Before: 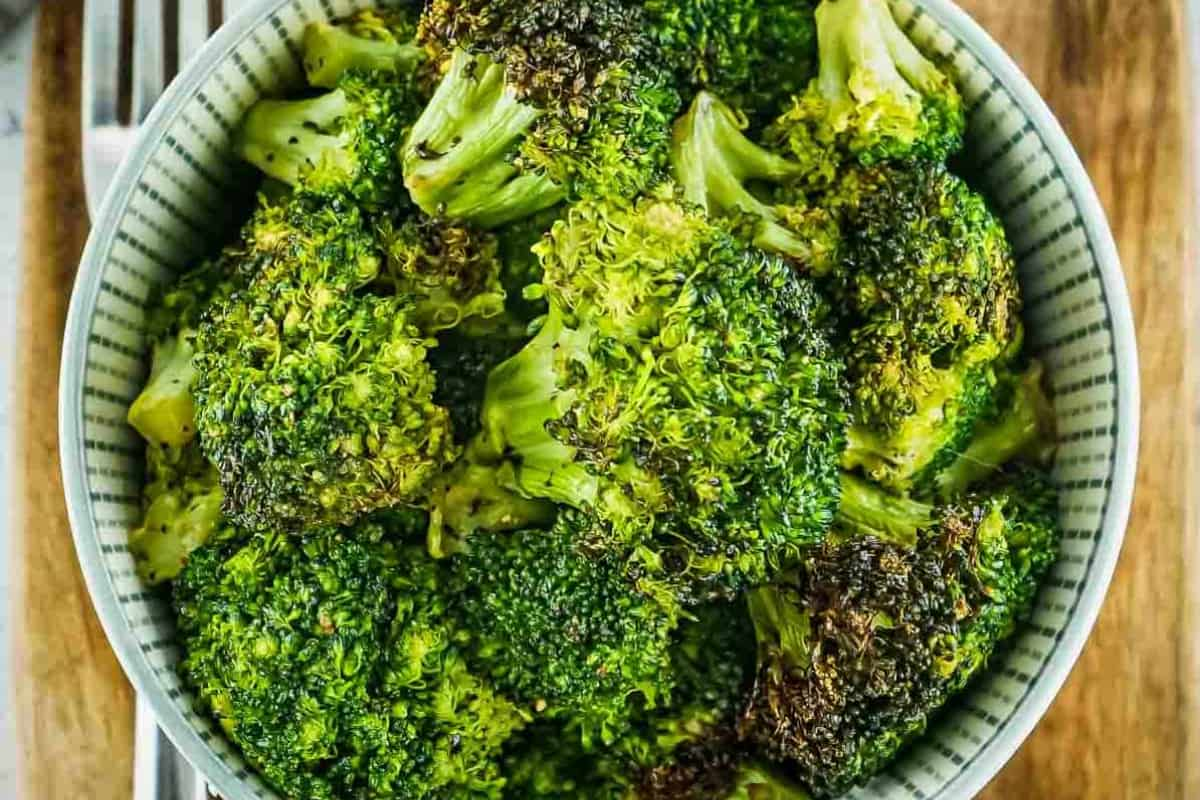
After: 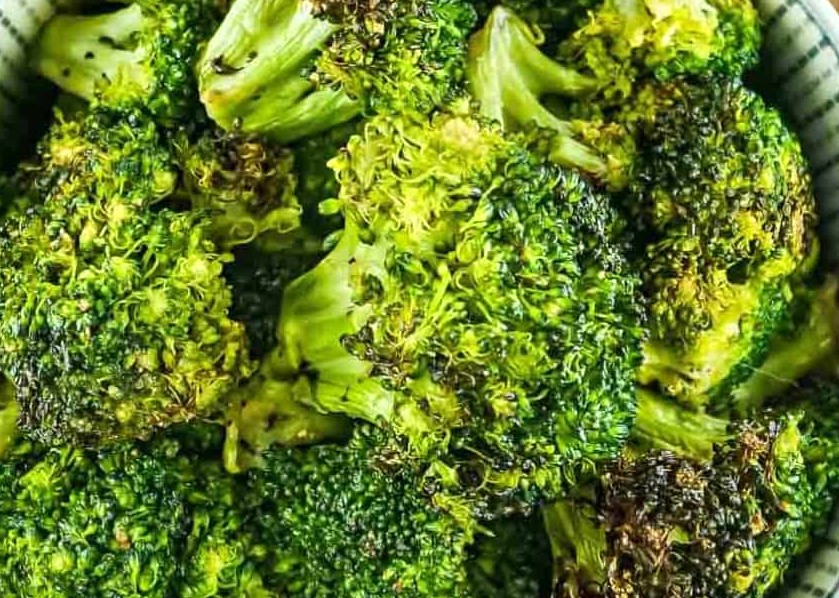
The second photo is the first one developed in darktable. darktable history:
crop and rotate: left 17.046%, top 10.659%, right 12.989%, bottom 14.553%
exposure: exposure 0.2 EV, compensate highlight preservation false
